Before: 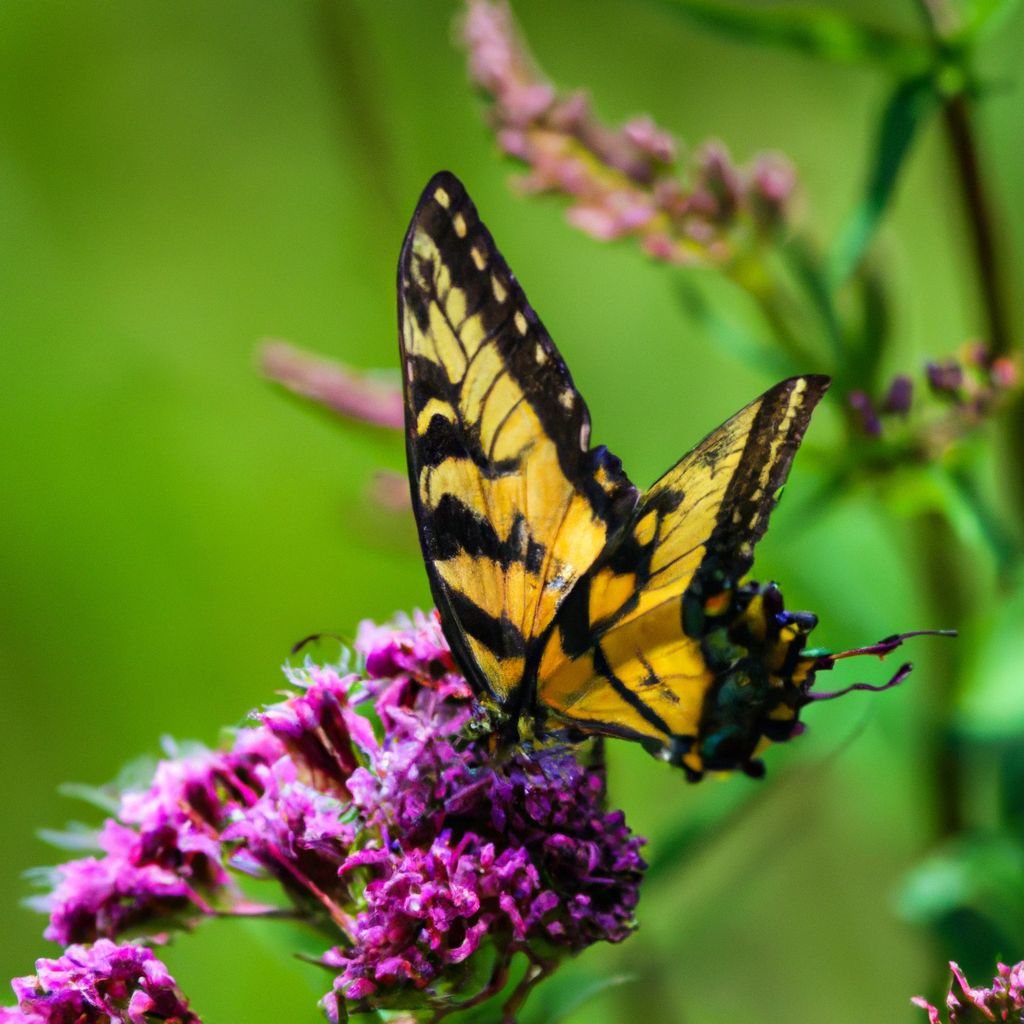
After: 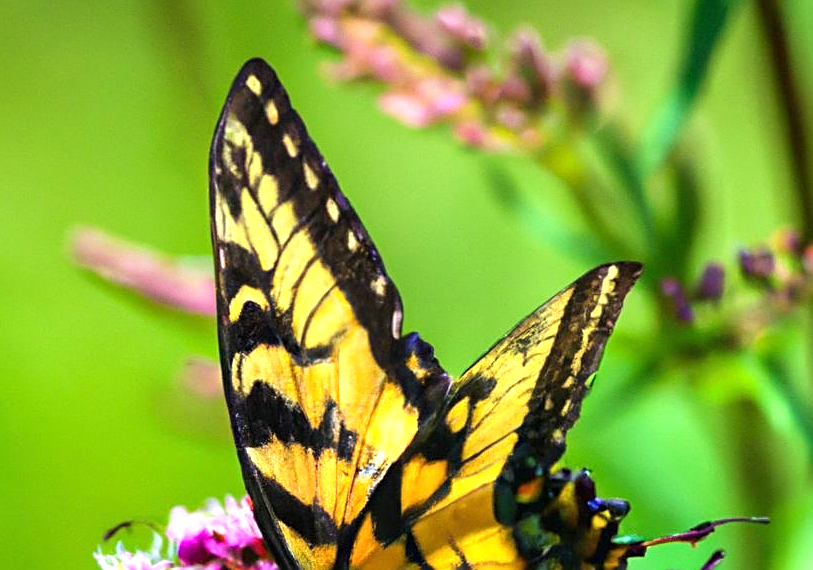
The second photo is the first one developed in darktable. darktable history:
crop: left 18.38%, top 11.092%, right 2.134%, bottom 33.217%
exposure: exposure 0.77 EV, compensate highlight preservation false
sharpen: on, module defaults
